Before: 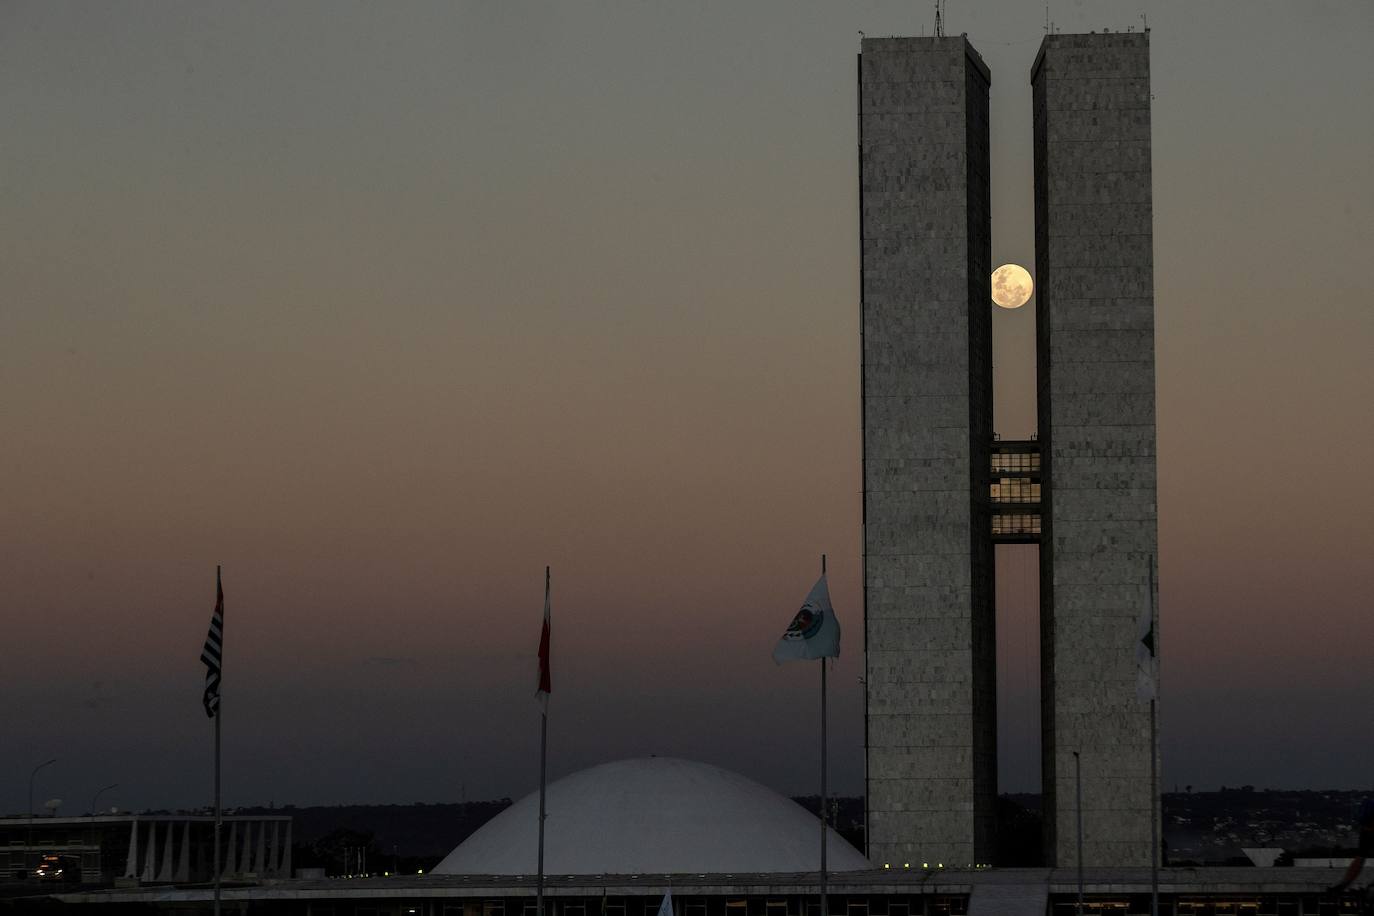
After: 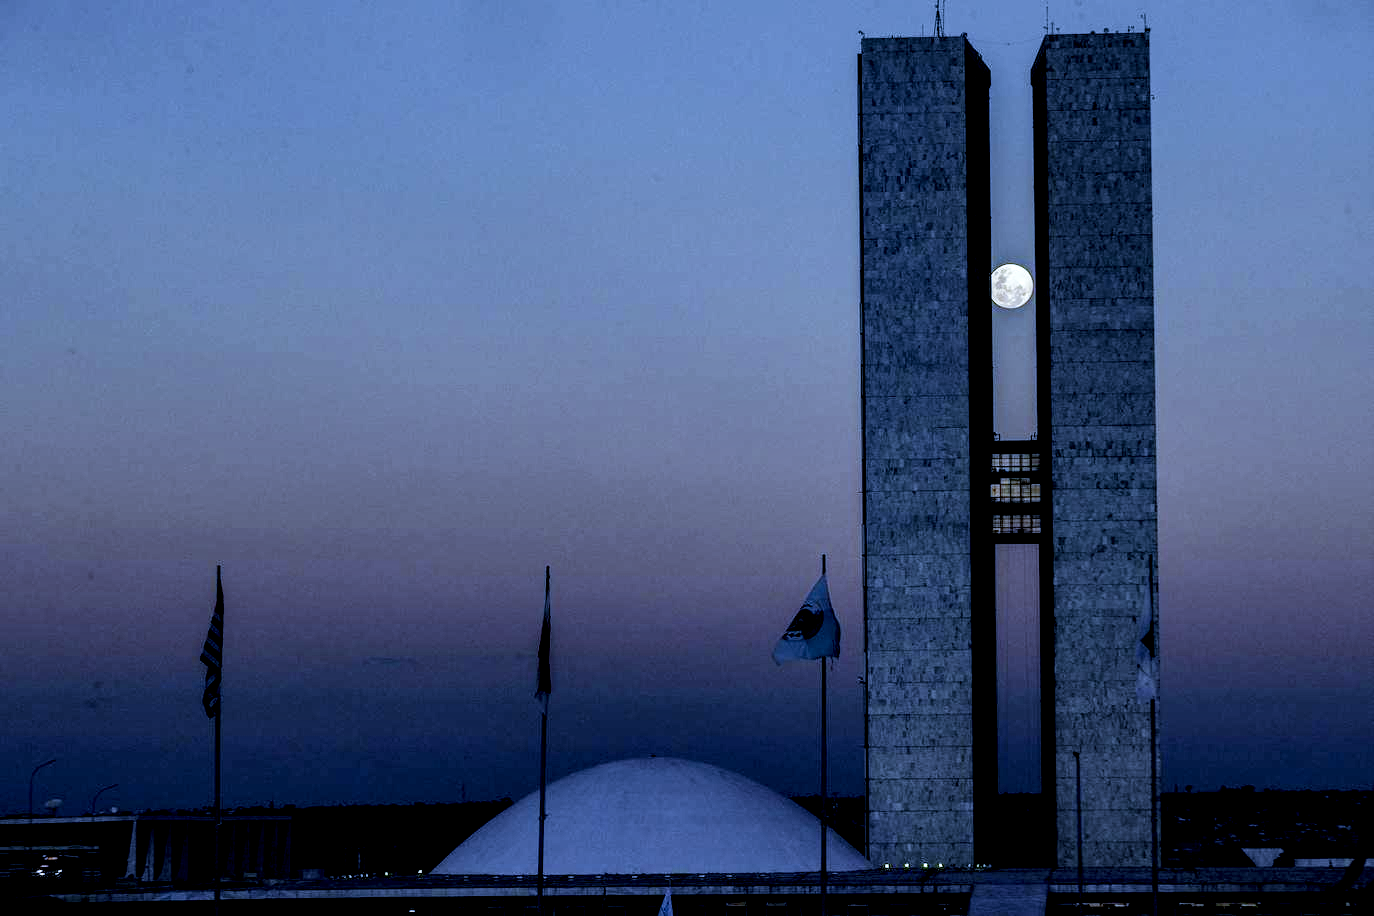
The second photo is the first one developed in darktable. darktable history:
filmic rgb: middle gray luminance 12.74%, black relative exposure -10.13 EV, white relative exposure 3.47 EV, threshold 6 EV, target black luminance 0%, hardness 5.74, latitude 44.69%, contrast 1.221, highlights saturation mix 5%, shadows ↔ highlights balance 26.78%, add noise in highlights 0, preserve chrominance no, color science v3 (2019), use custom middle-gray values true, iterations of high-quality reconstruction 0, contrast in highlights soft, enable highlight reconstruction true
local contrast: highlights 79%, shadows 56%, detail 175%, midtone range 0.428
white balance: red 0.766, blue 1.537
